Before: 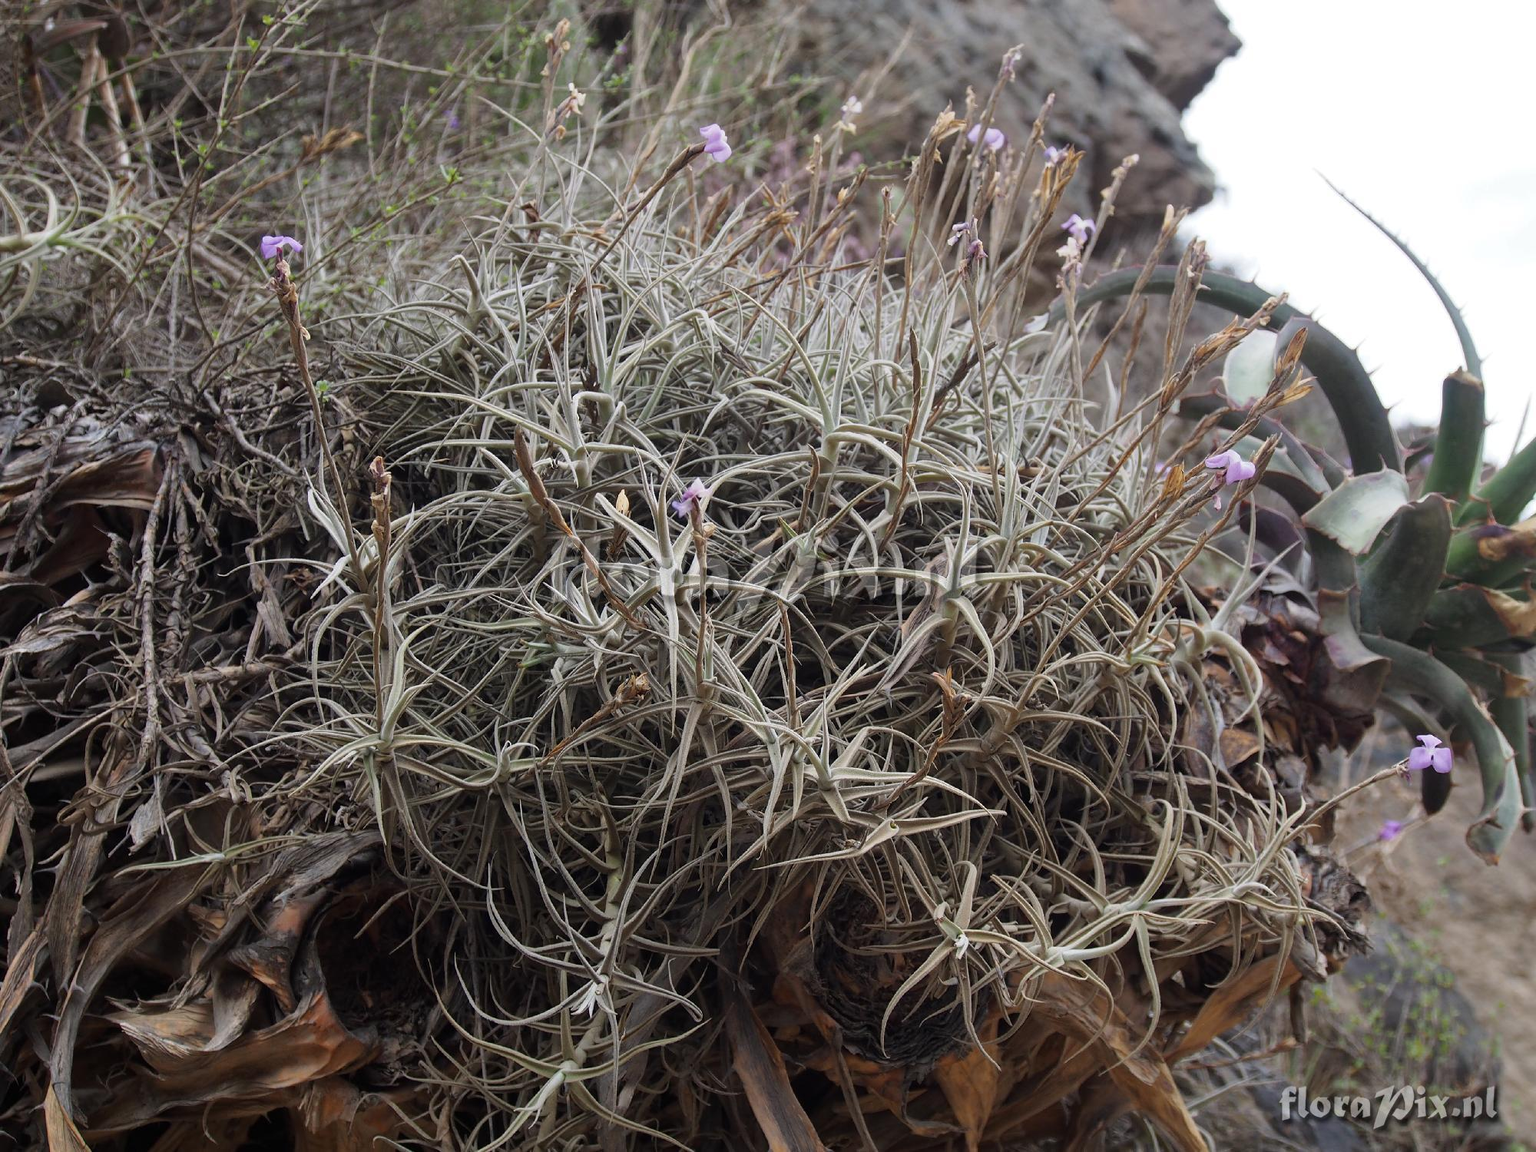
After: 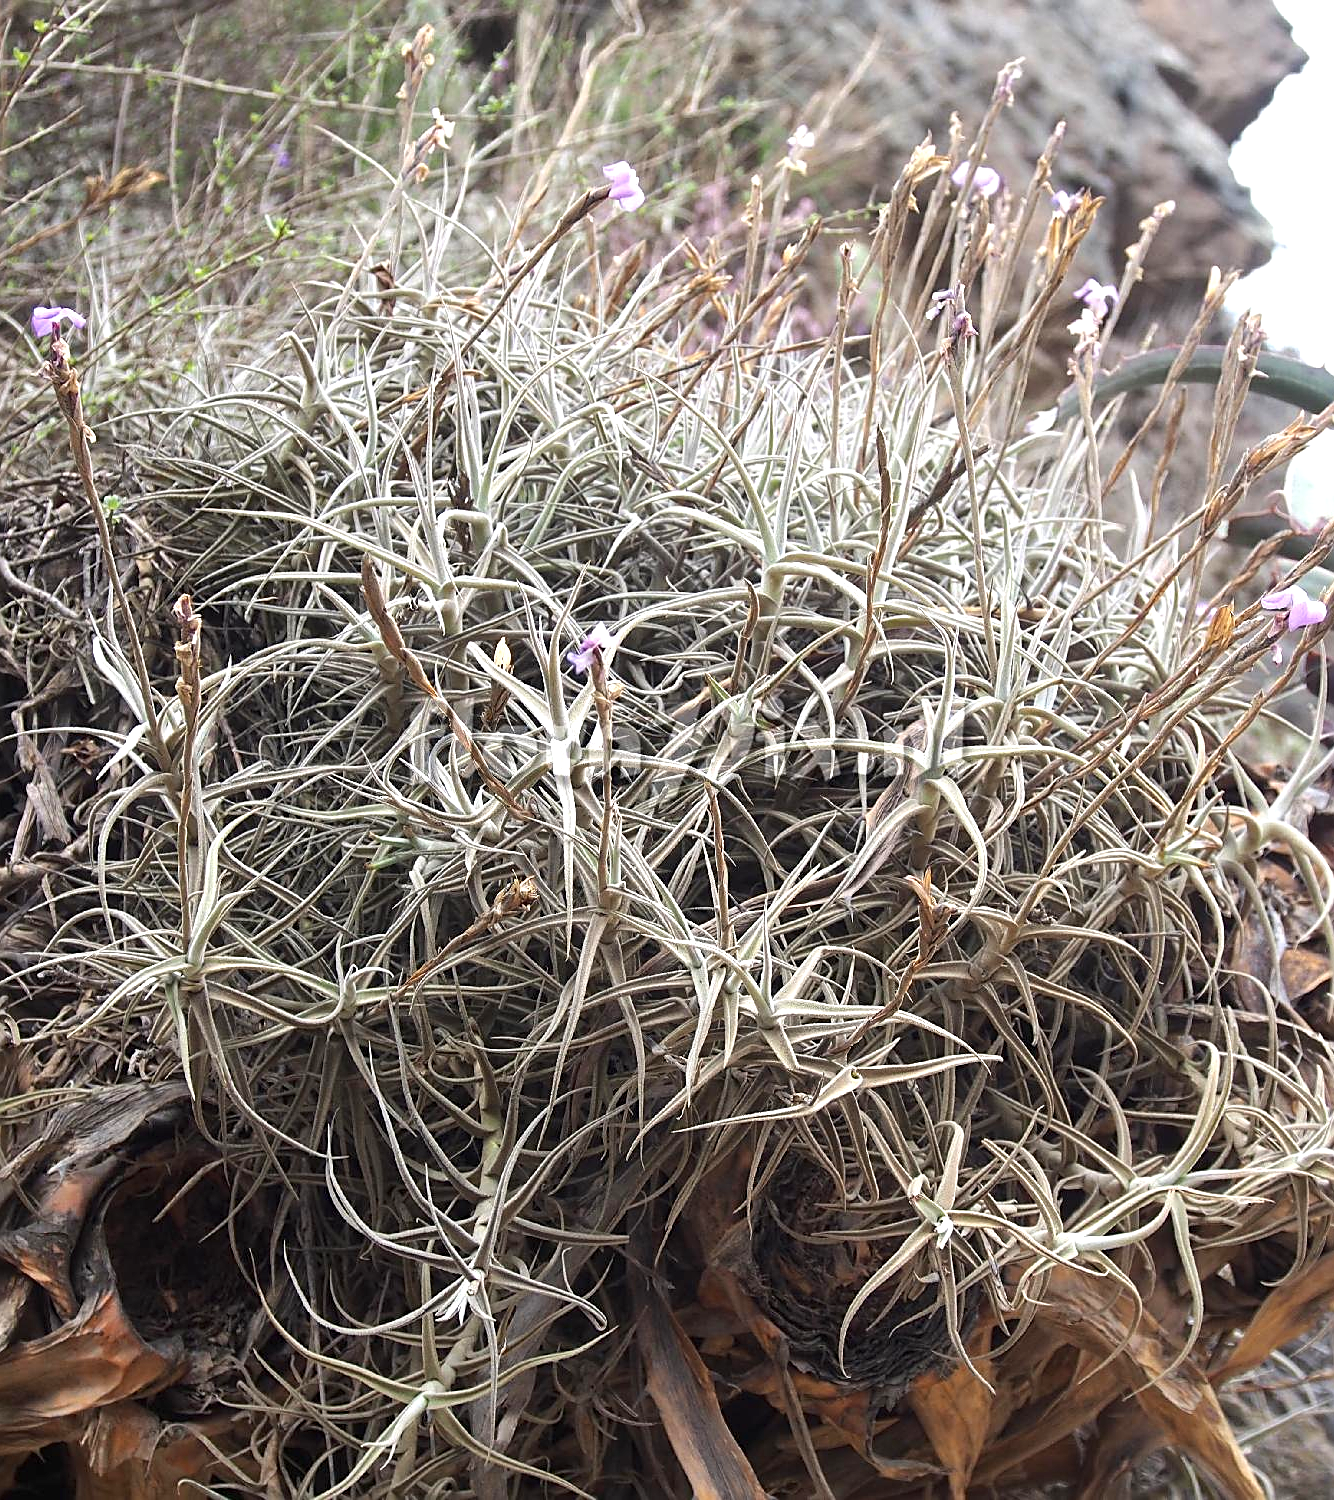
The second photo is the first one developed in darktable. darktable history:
sharpen: on, module defaults
exposure: black level correction 0, exposure 0.95 EV, compensate exposure bias true, compensate highlight preservation false
tone equalizer: on, module defaults
crop and rotate: left 15.446%, right 17.836%
